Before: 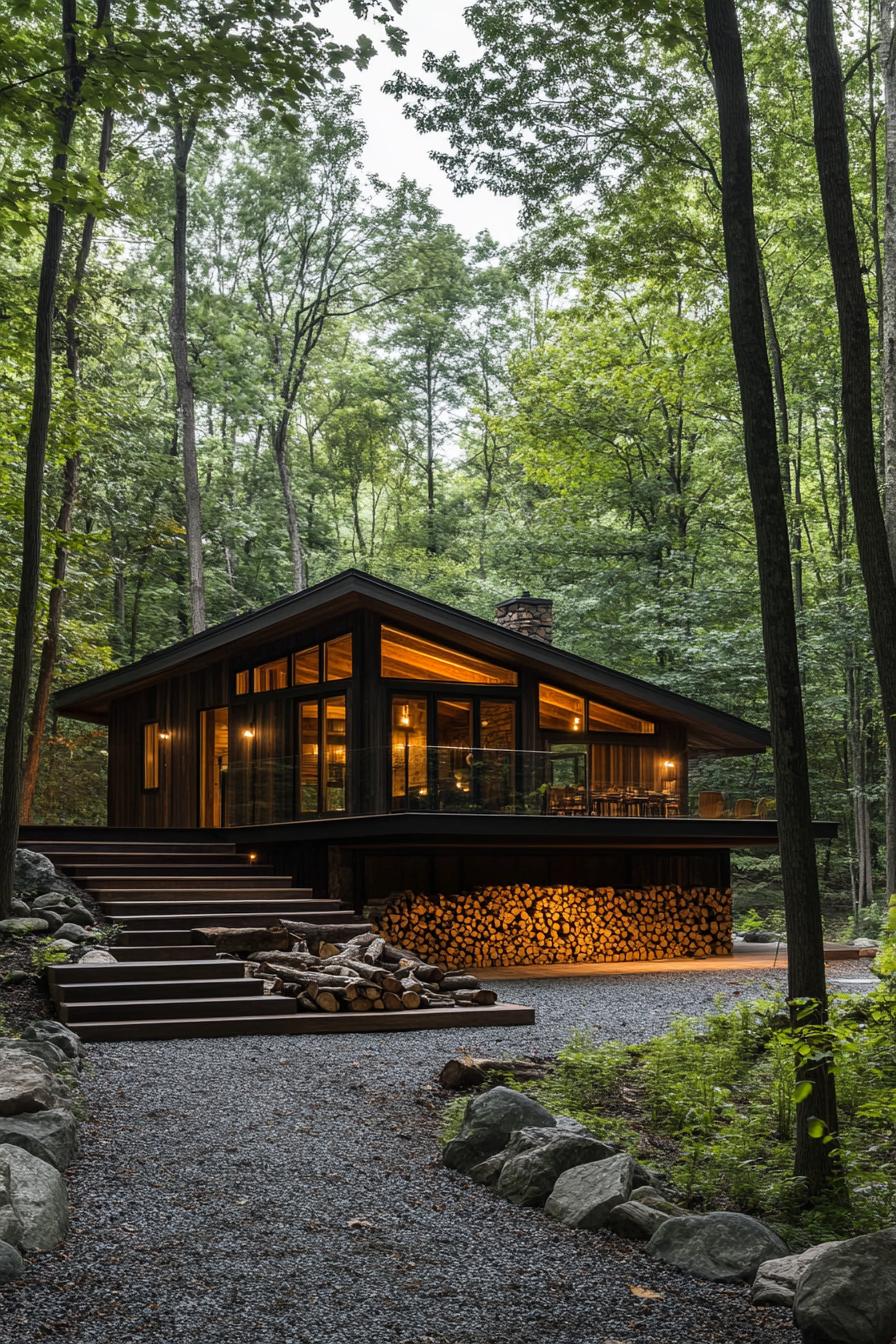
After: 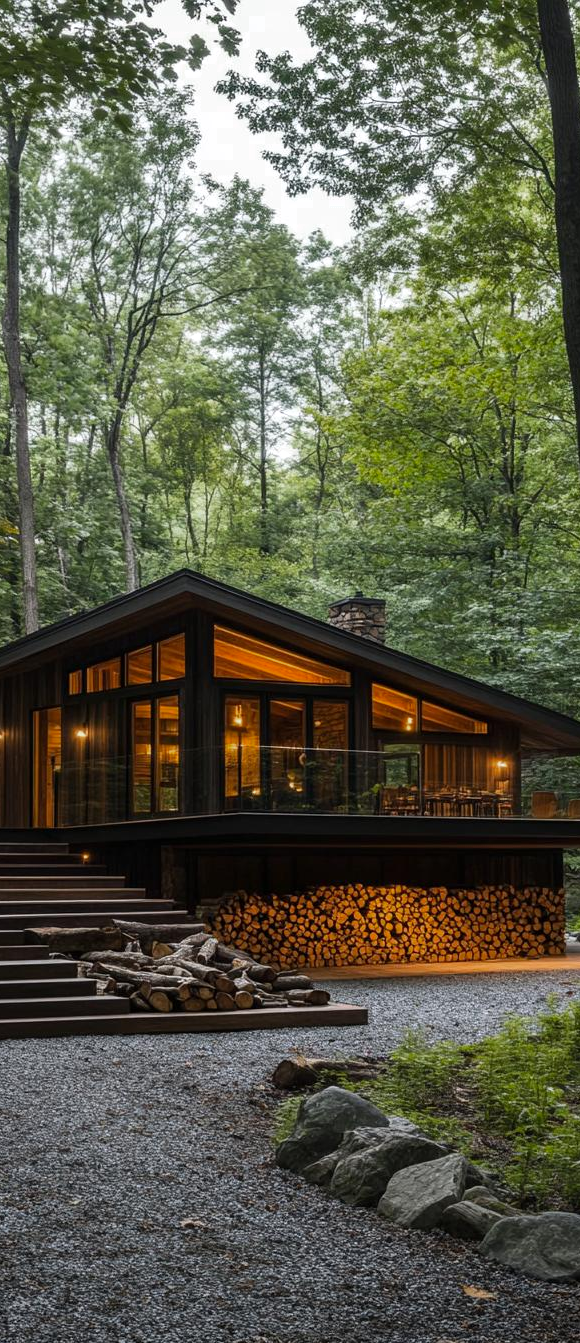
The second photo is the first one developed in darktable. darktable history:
color zones: curves: ch0 [(0.203, 0.433) (0.607, 0.517) (0.697, 0.696) (0.705, 0.897)]
crop and rotate: left 18.703%, right 16.486%
